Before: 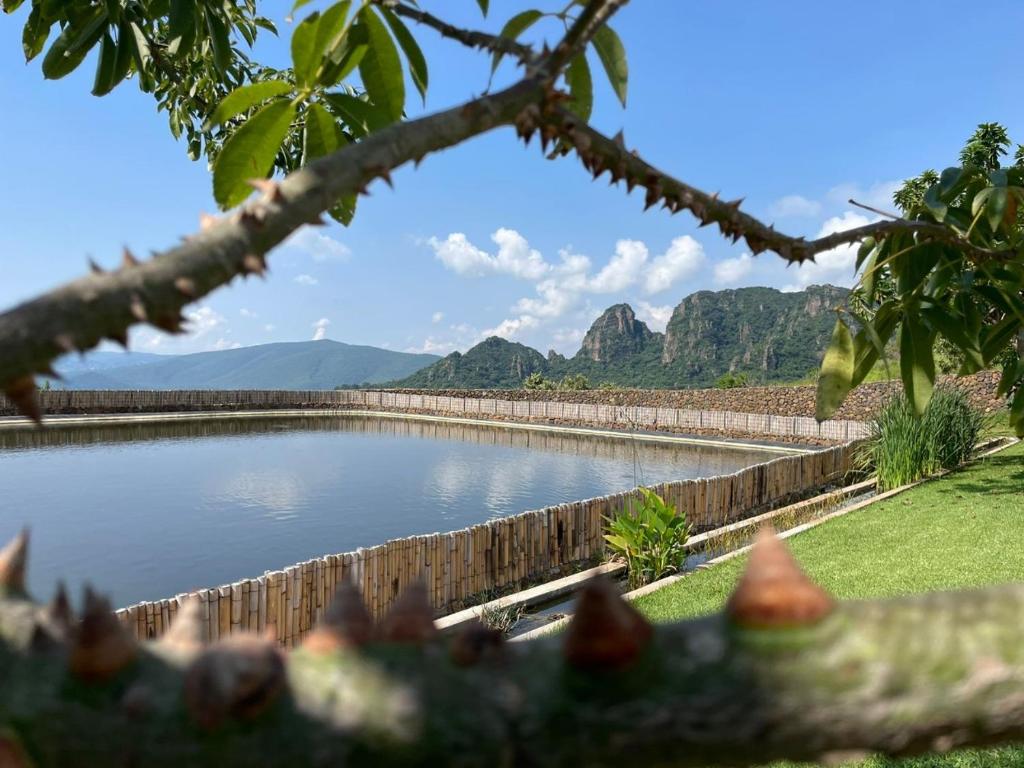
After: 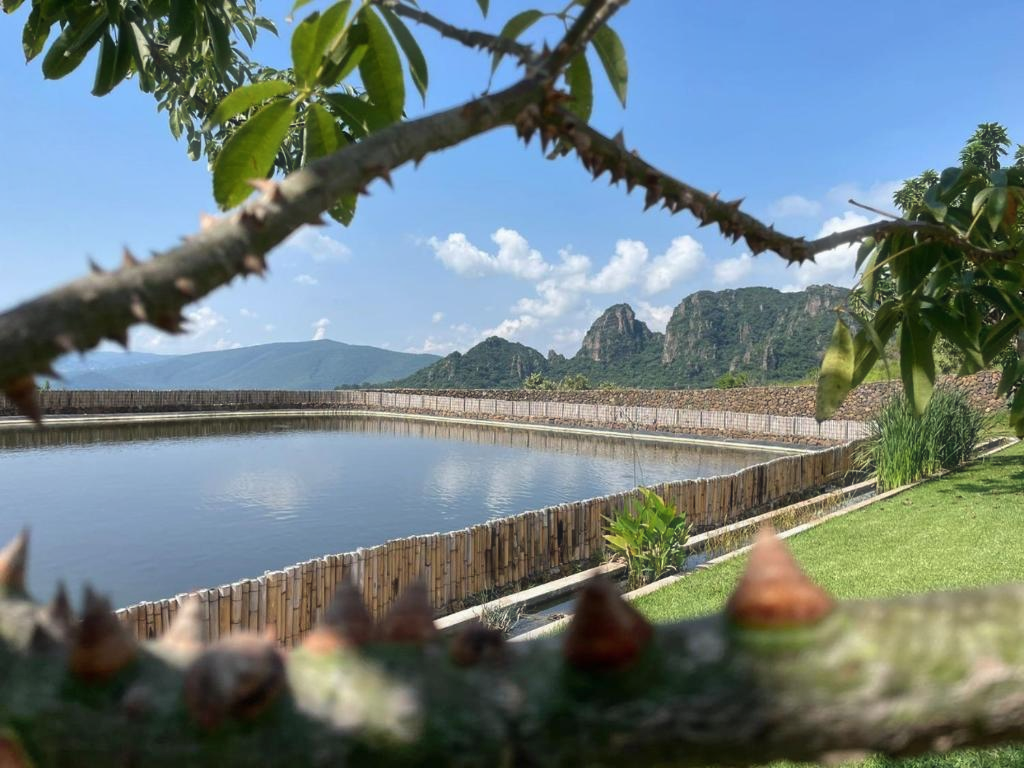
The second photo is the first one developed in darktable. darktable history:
shadows and highlights: low approximation 0.01, soften with gaussian
haze removal: strength -0.111, compatibility mode true
